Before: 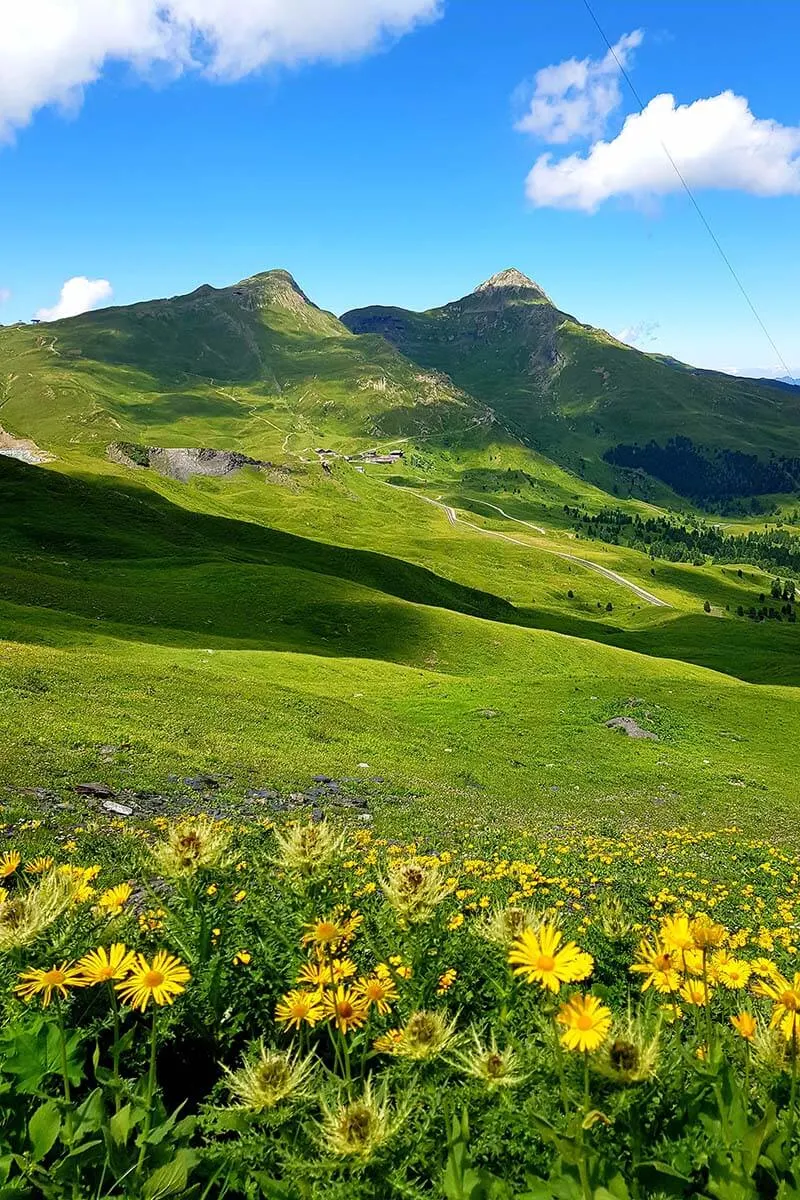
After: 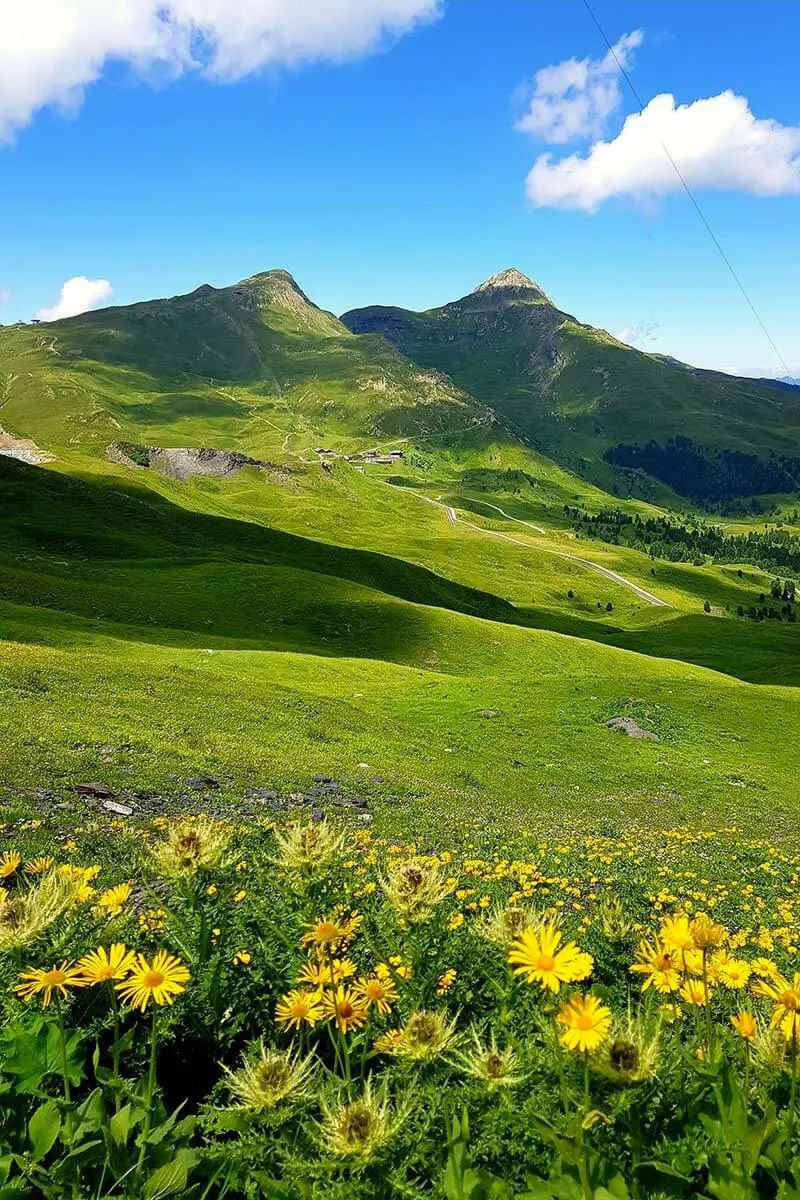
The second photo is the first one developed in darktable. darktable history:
color correction: highlights b* 3
